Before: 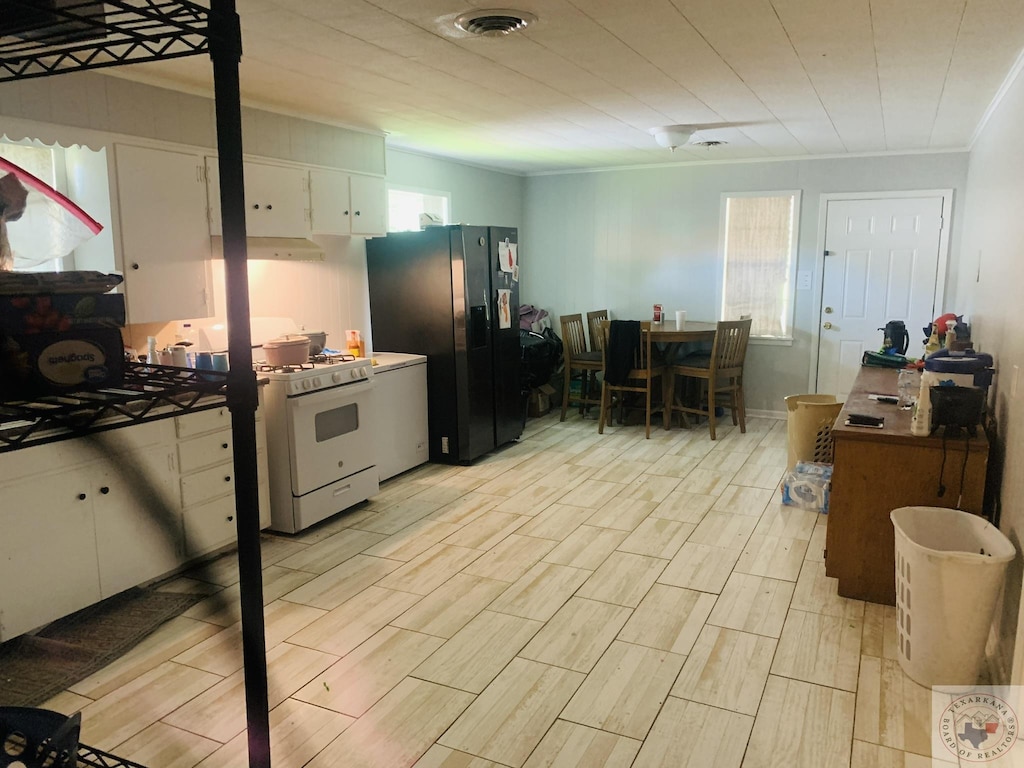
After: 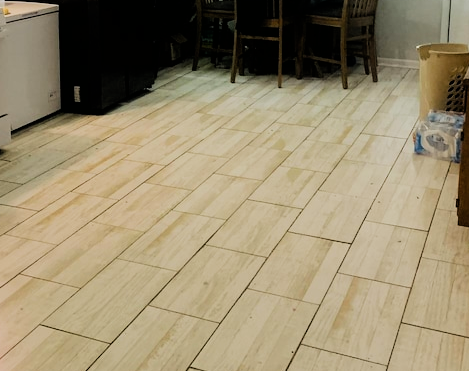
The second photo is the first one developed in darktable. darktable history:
crop: left 35.976%, top 45.819%, right 18.162%, bottom 5.807%
filmic rgb: black relative exposure -5 EV, hardness 2.88, contrast 1.3, highlights saturation mix -30%
color balance rgb: perceptual saturation grading › global saturation 10%, global vibrance 10%
